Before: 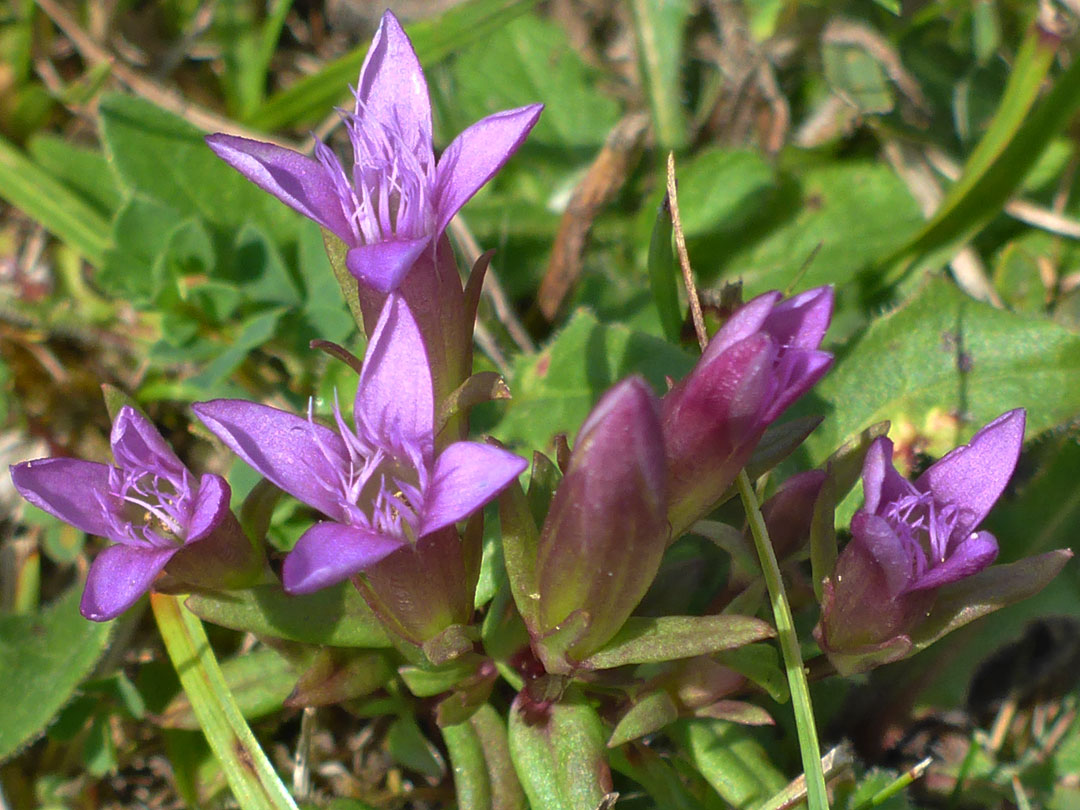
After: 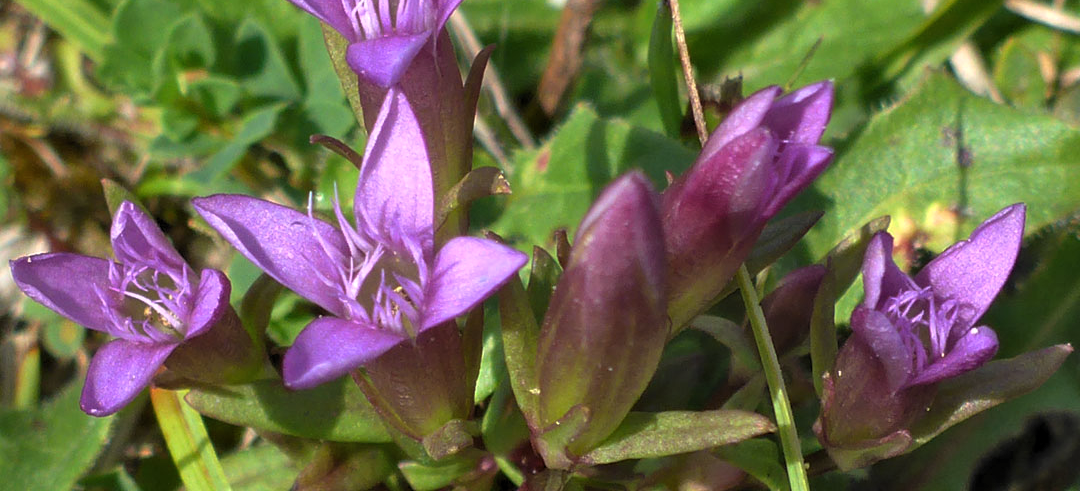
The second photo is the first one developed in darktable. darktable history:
levels: mode automatic, black 0.023%, white 99.97%, levels [0.062, 0.494, 0.925]
crop and rotate: top 25.357%, bottom 13.942%
